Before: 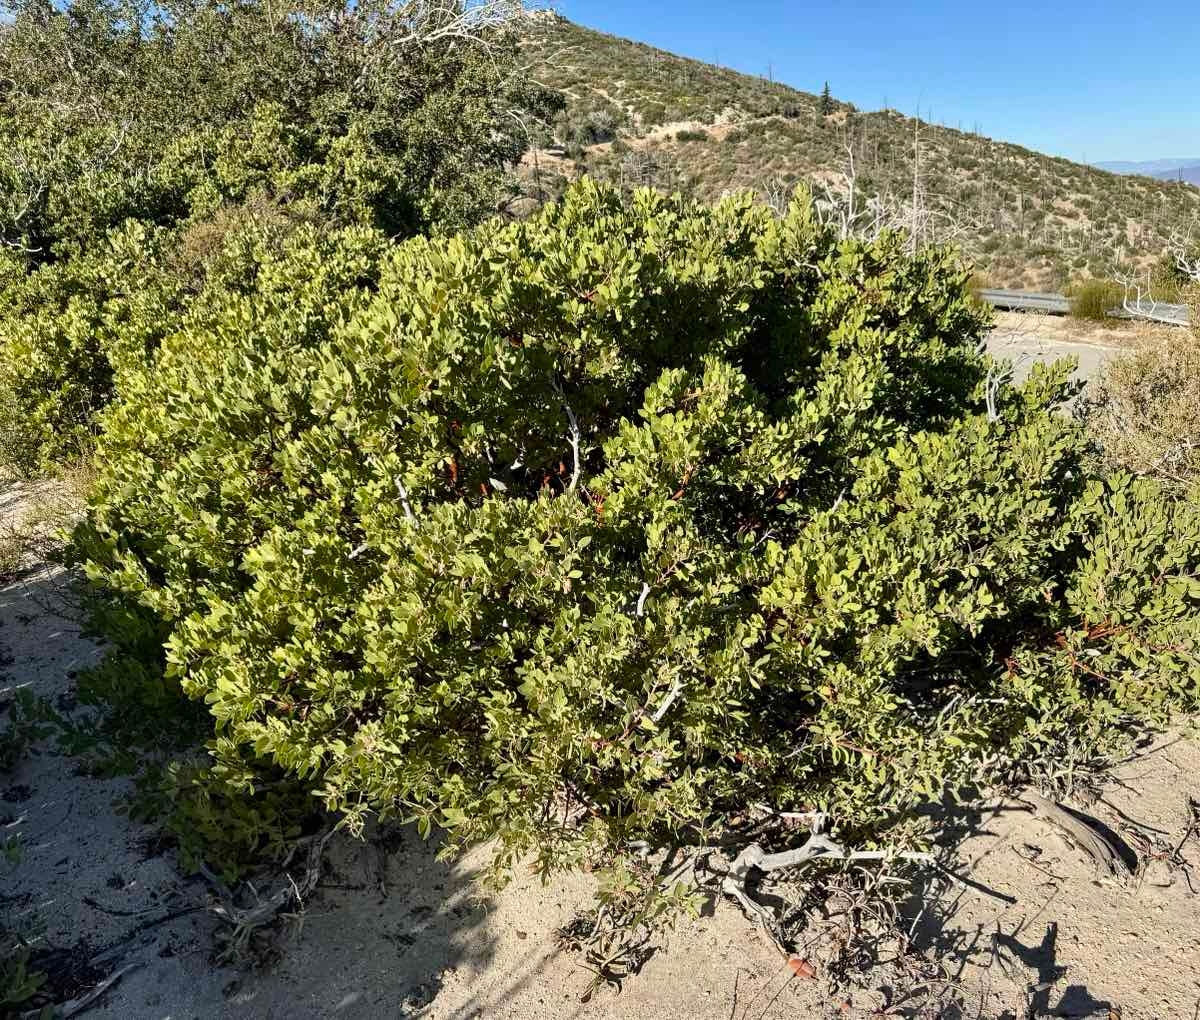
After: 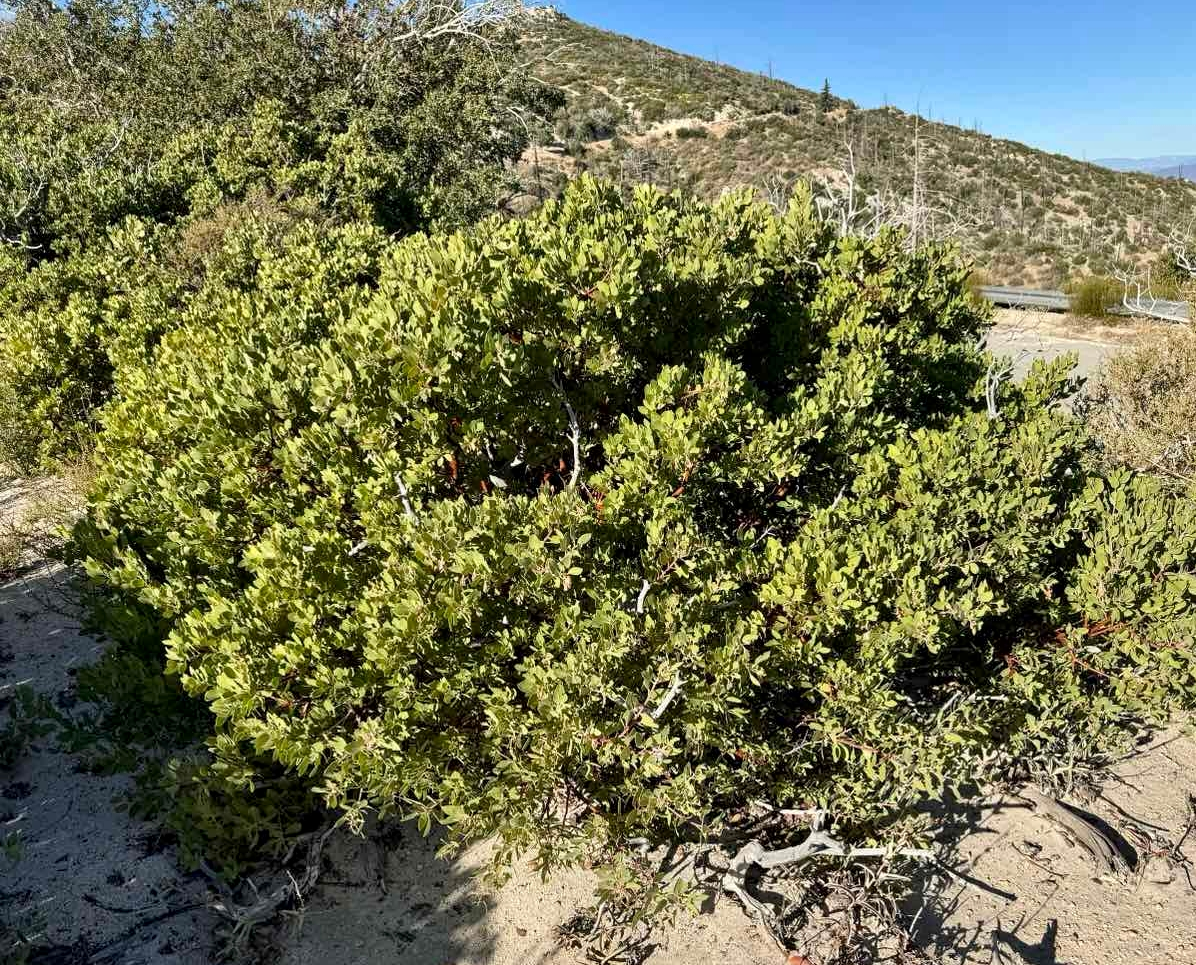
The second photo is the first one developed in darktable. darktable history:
crop: top 0.355%, right 0.256%, bottom 4.994%
local contrast: mode bilateral grid, contrast 21, coarseness 49, detail 119%, midtone range 0.2
